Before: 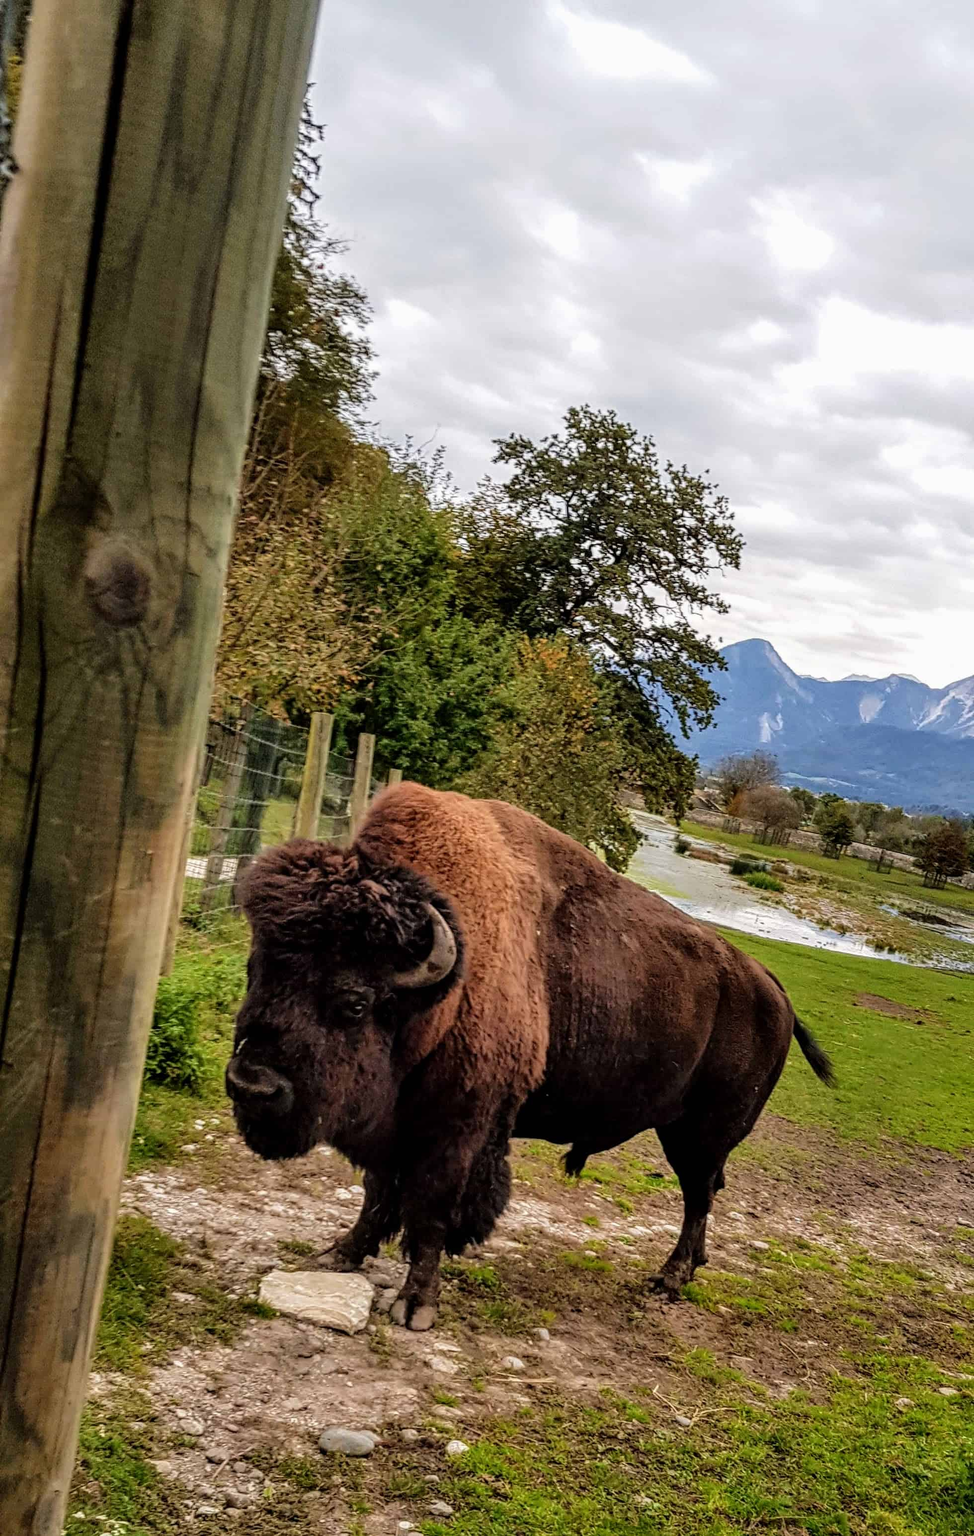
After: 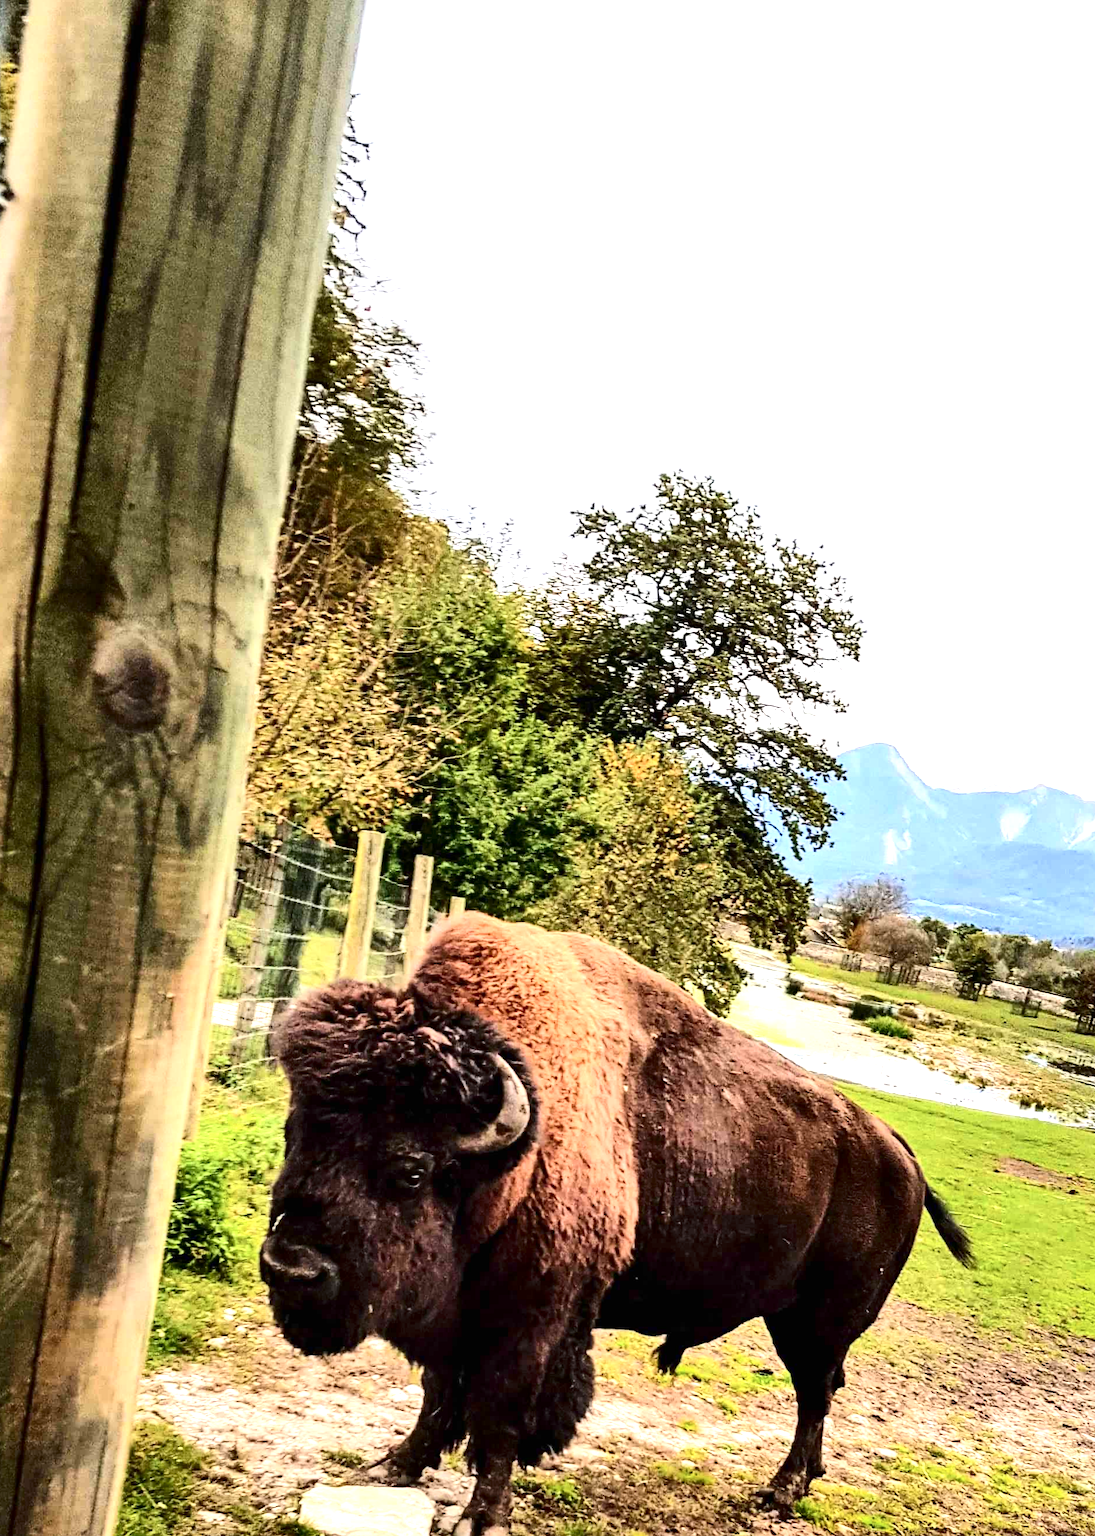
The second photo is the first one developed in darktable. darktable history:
contrast brightness saturation: contrast 0.28
crop and rotate: angle 0.2°, left 0.275%, right 3.127%, bottom 14.18%
exposure: black level correction 0, exposure 1.388 EV, compensate exposure bias true, compensate highlight preservation false
